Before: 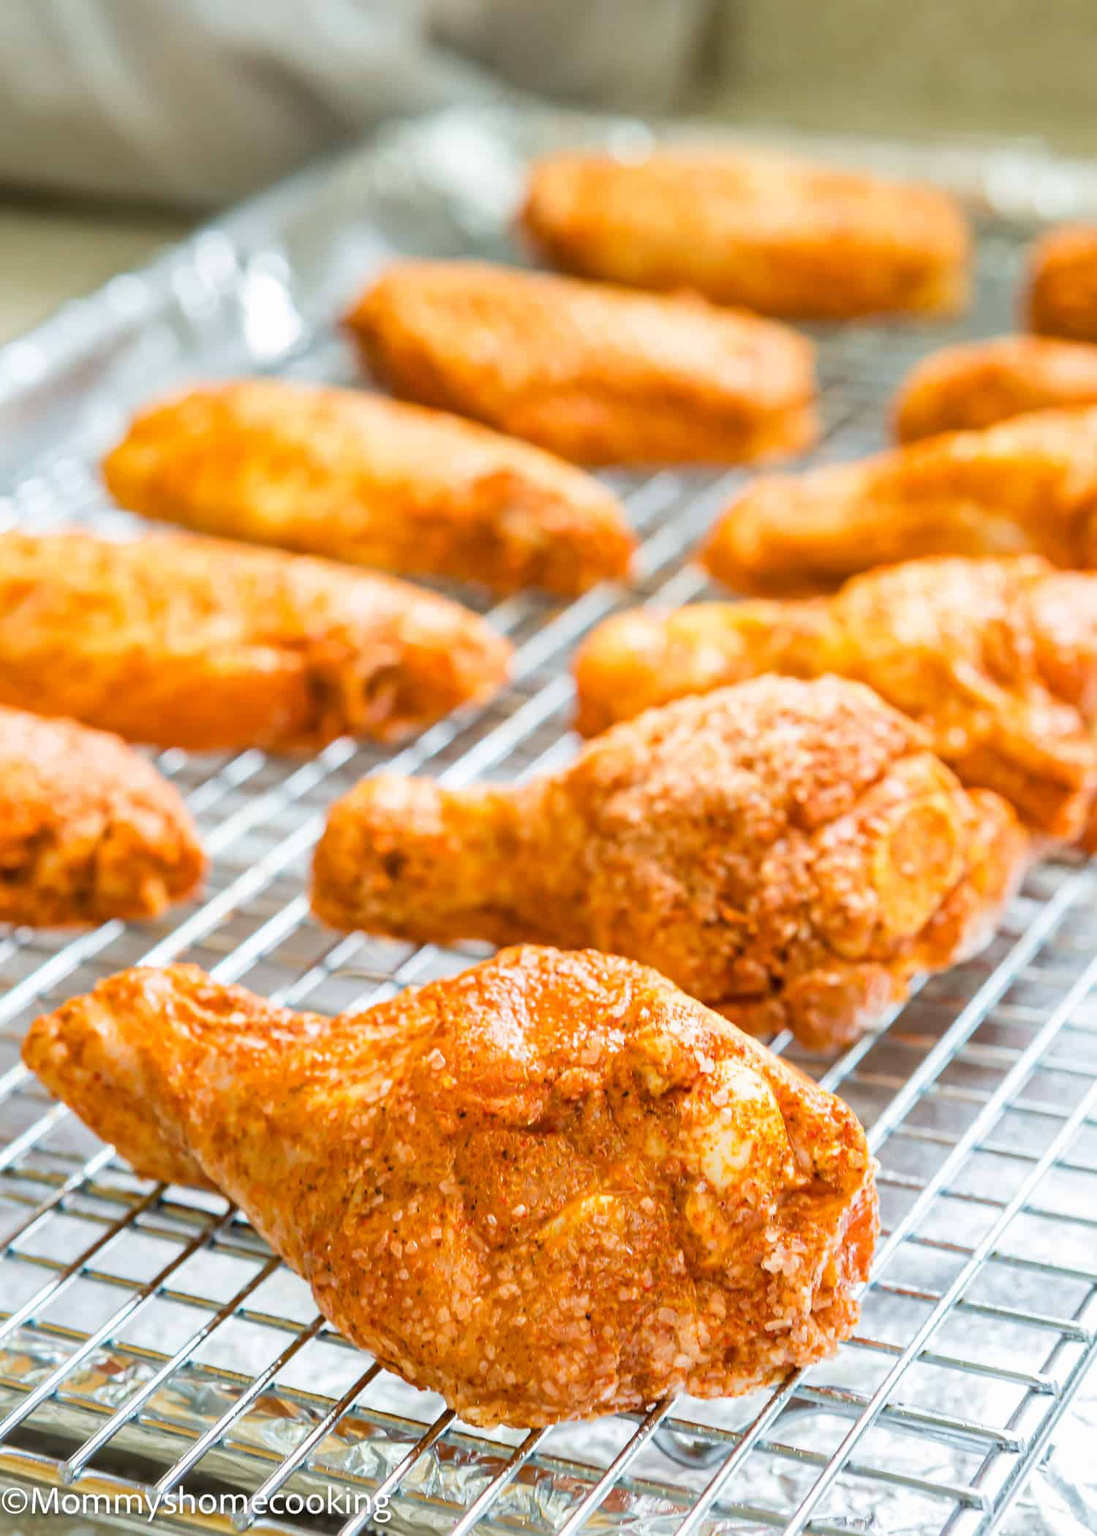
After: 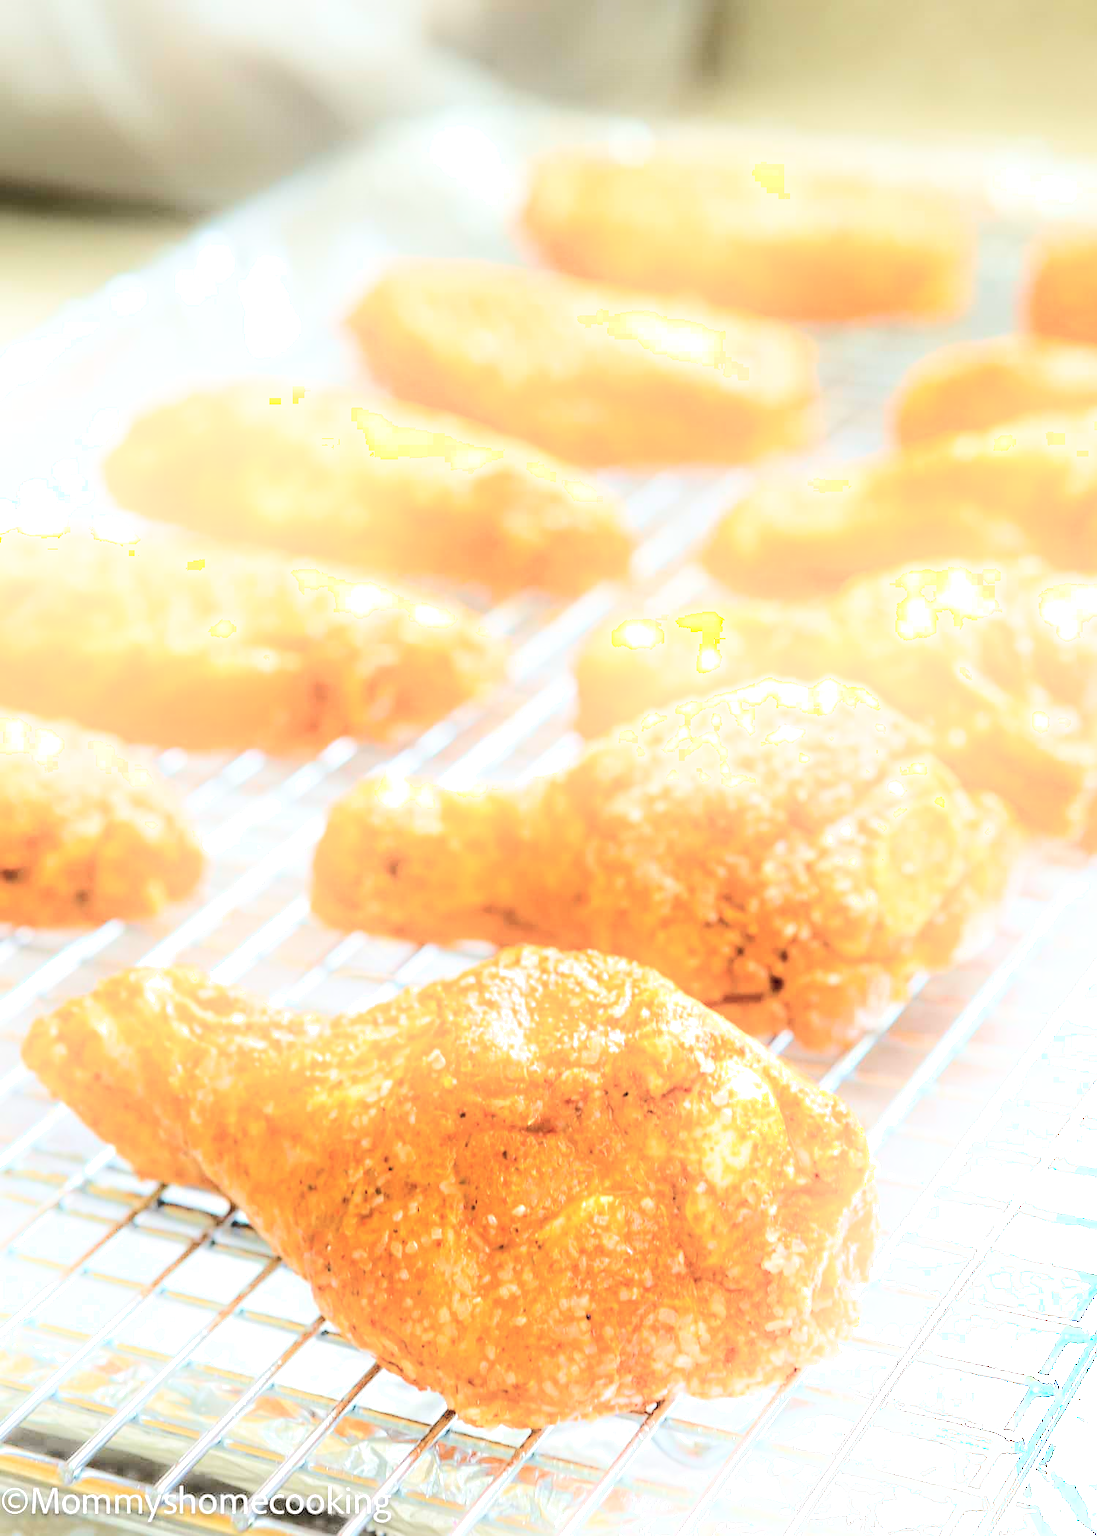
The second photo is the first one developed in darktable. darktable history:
exposure: black level correction 0, exposure 0.4 EV, compensate exposure bias true, compensate highlight preservation false
shadows and highlights: shadows -21.3, highlights 100, soften with gaussian
